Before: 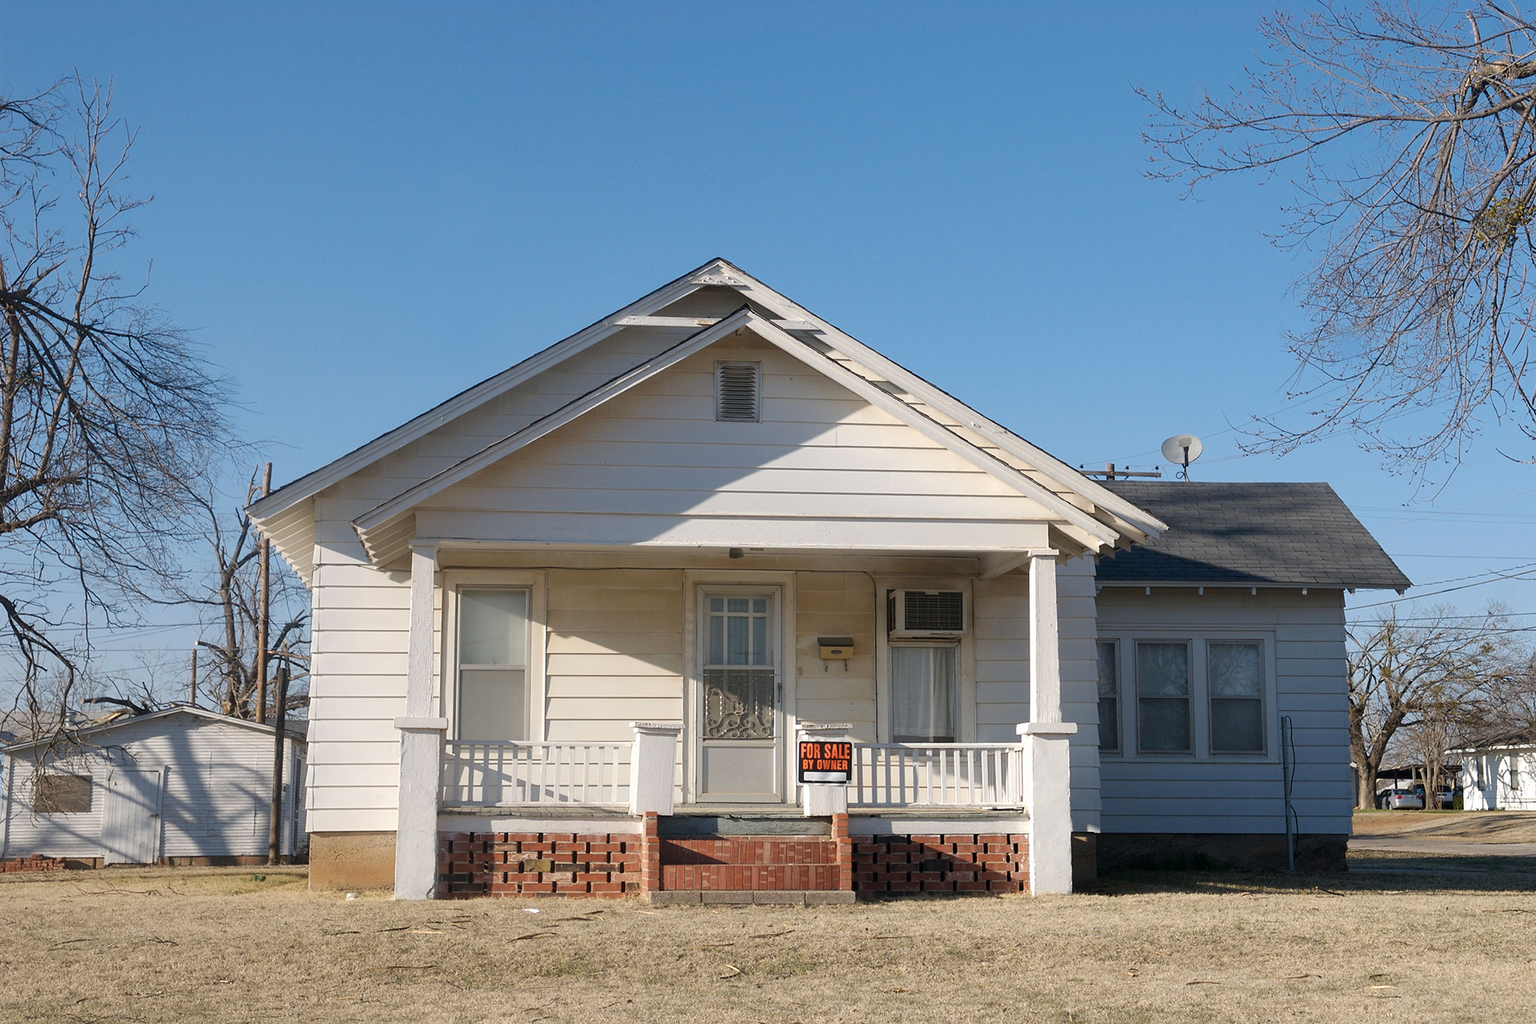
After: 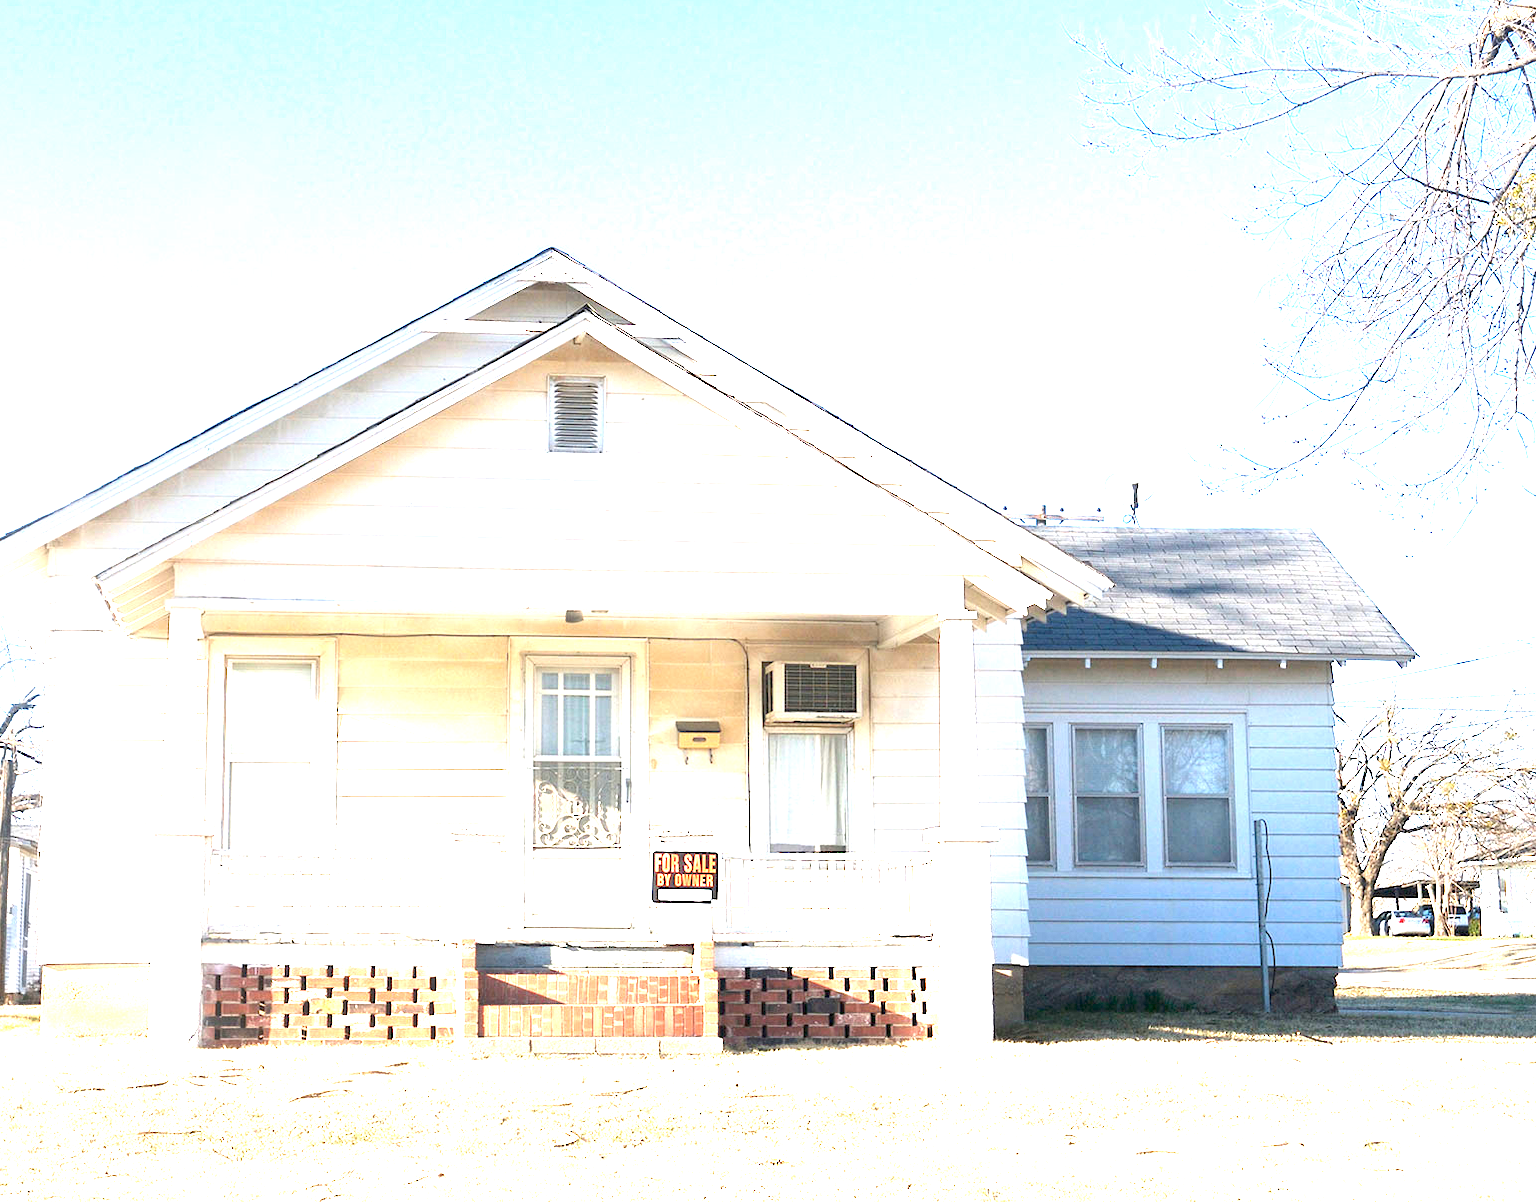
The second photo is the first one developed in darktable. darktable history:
exposure: exposure 2.992 EV, compensate highlight preservation false
crop and rotate: left 17.982%, top 5.834%, right 1.837%
